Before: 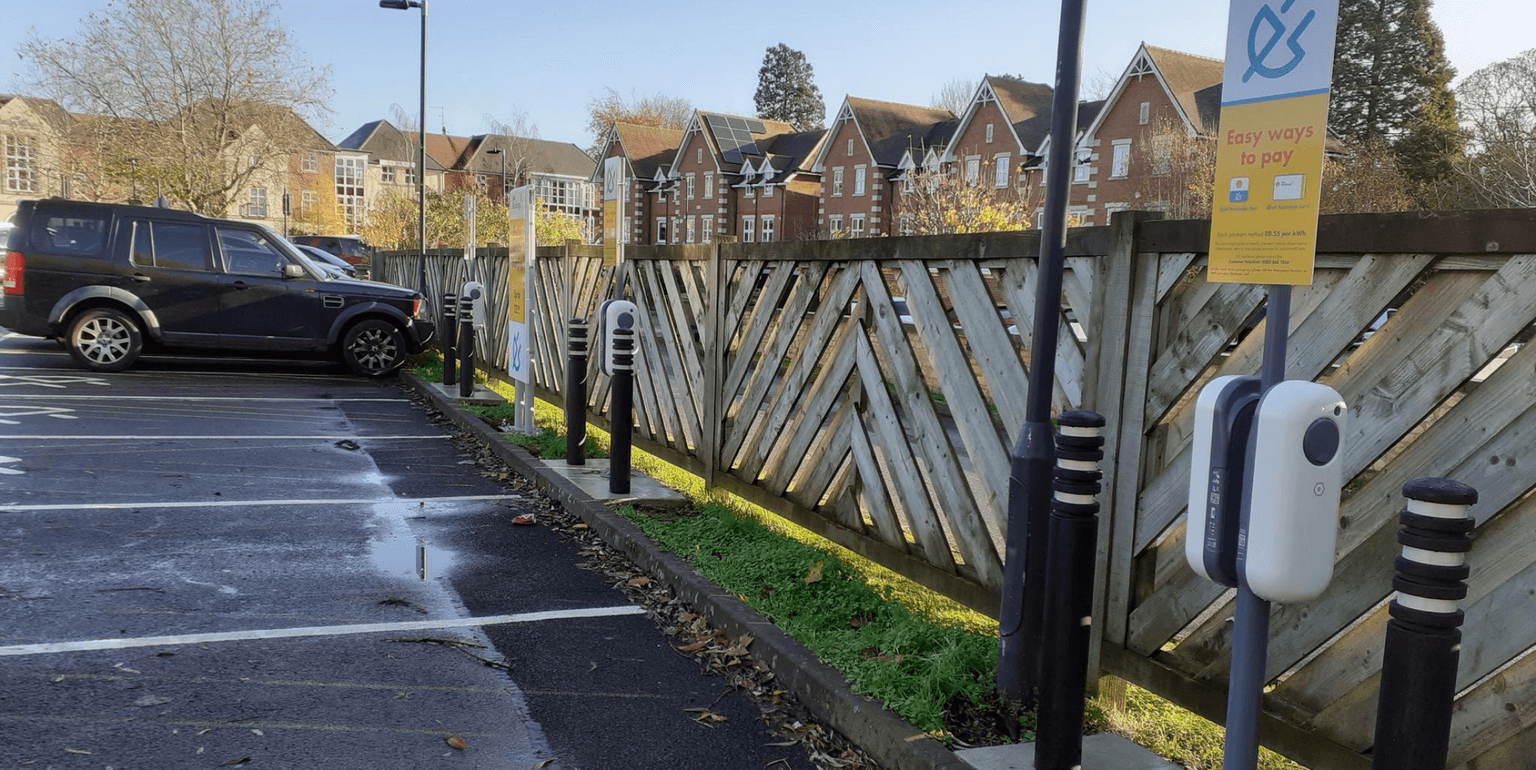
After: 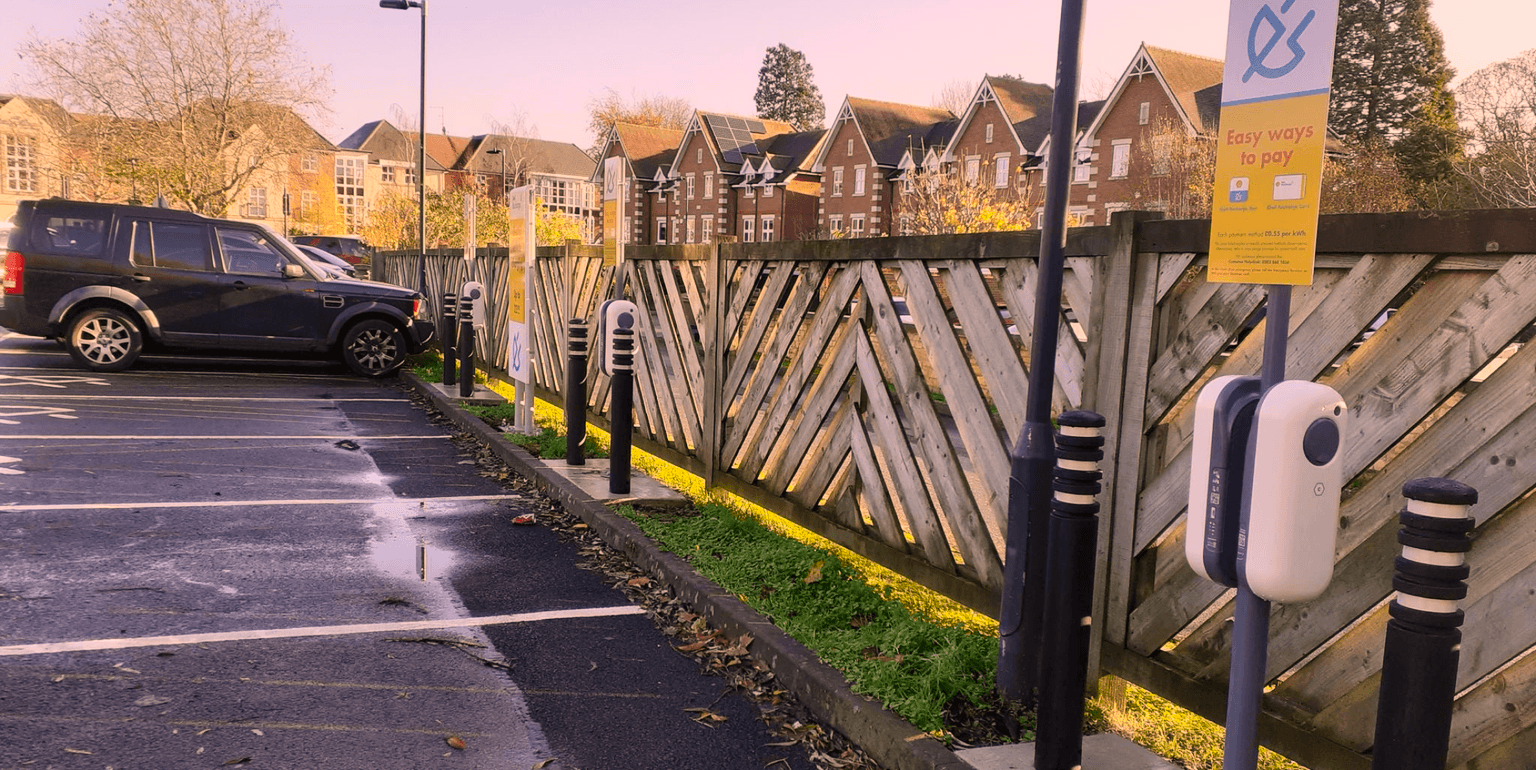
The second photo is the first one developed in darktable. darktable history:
contrast brightness saturation: contrast 0.204, brightness 0.162, saturation 0.219
exposure: exposure -0.149 EV, compensate highlight preservation false
color correction: highlights a* 20.8, highlights b* 19.66
